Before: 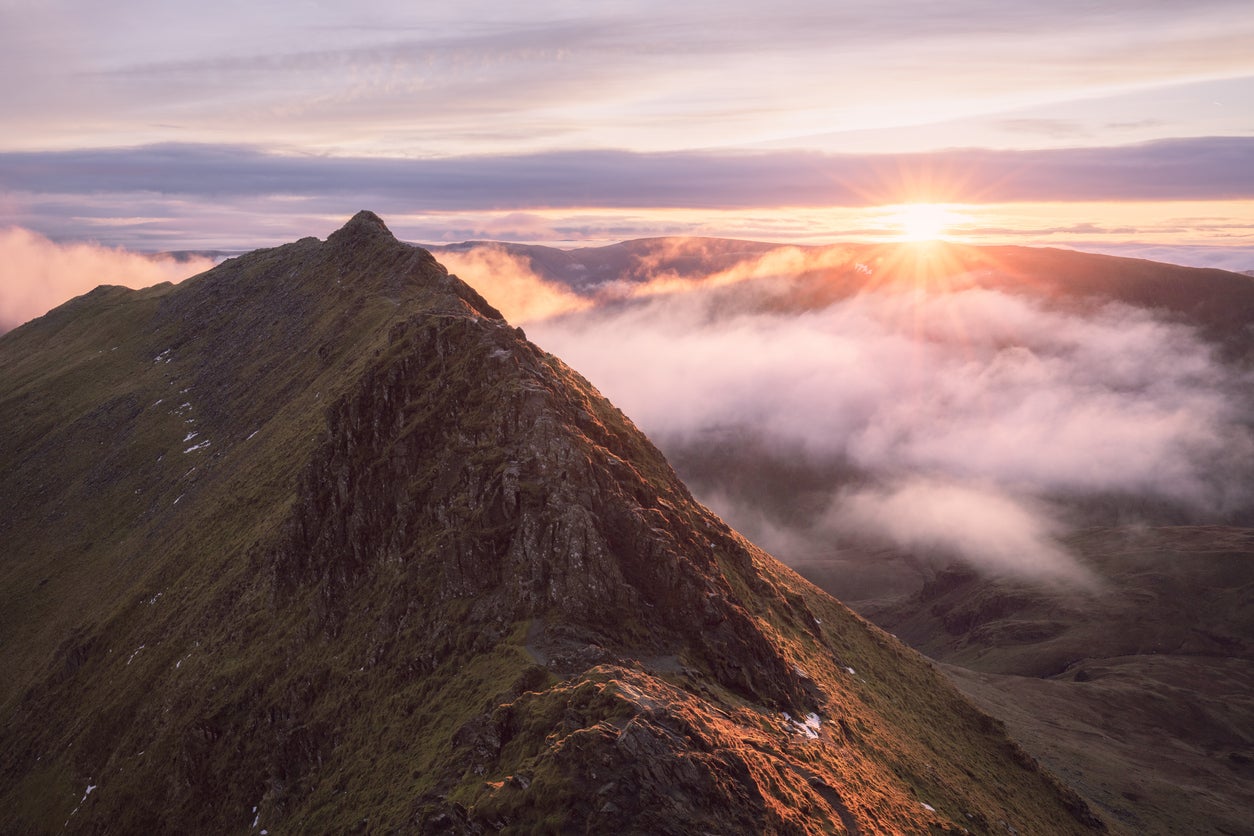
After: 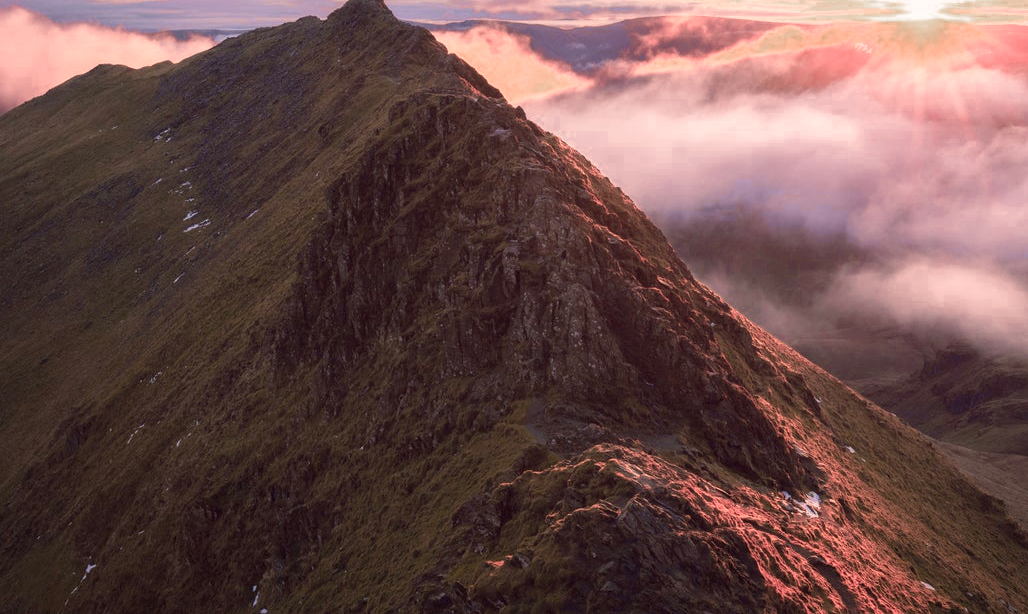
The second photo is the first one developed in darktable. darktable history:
velvia: on, module defaults
crop: top 26.531%, right 17.959%
color zones: curves: ch0 [(0.006, 0.385) (0.143, 0.563) (0.243, 0.321) (0.352, 0.464) (0.516, 0.456) (0.625, 0.5) (0.75, 0.5) (0.875, 0.5)]; ch1 [(0, 0.5) (0.134, 0.504) (0.246, 0.463) (0.421, 0.515) (0.5, 0.56) (0.625, 0.5) (0.75, 0.5) (0.875, 0.5)]; ch2 [(0, 0.5) (0.131, 0.426) (0.307, 0.289) (0.38, 0.188) (0.513, 0.216) (0.625, 0.548) (0.75, 0.468) (0.838, 0.396) (0.971, 0.311)]
